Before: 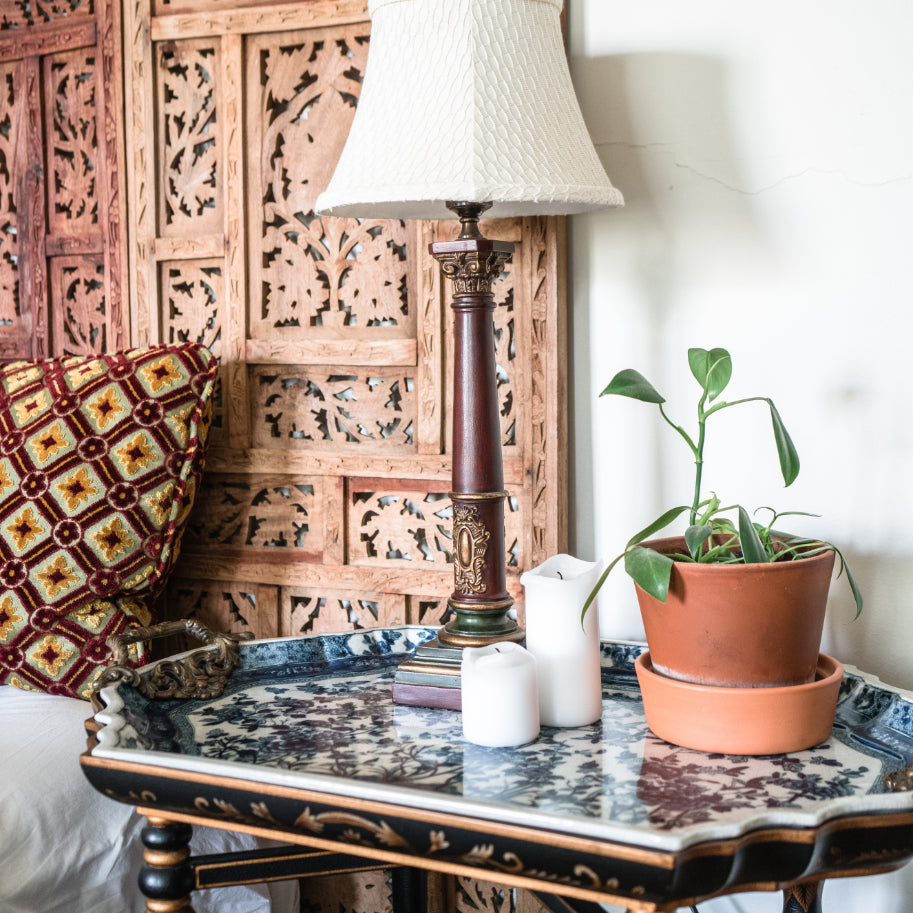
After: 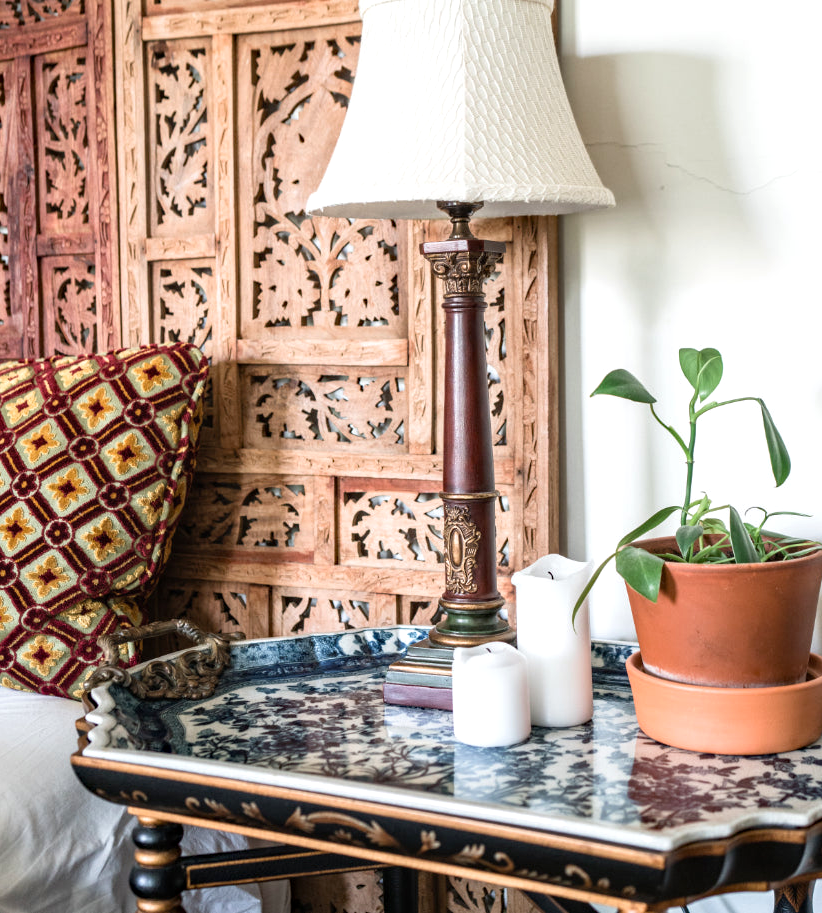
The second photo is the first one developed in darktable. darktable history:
crop and rotate: left 1.088%, right 8.807%
haze removal: compatibility mode true, adaptive false
exposure: exposure 0.15 EV, compensate highlight preservation false
